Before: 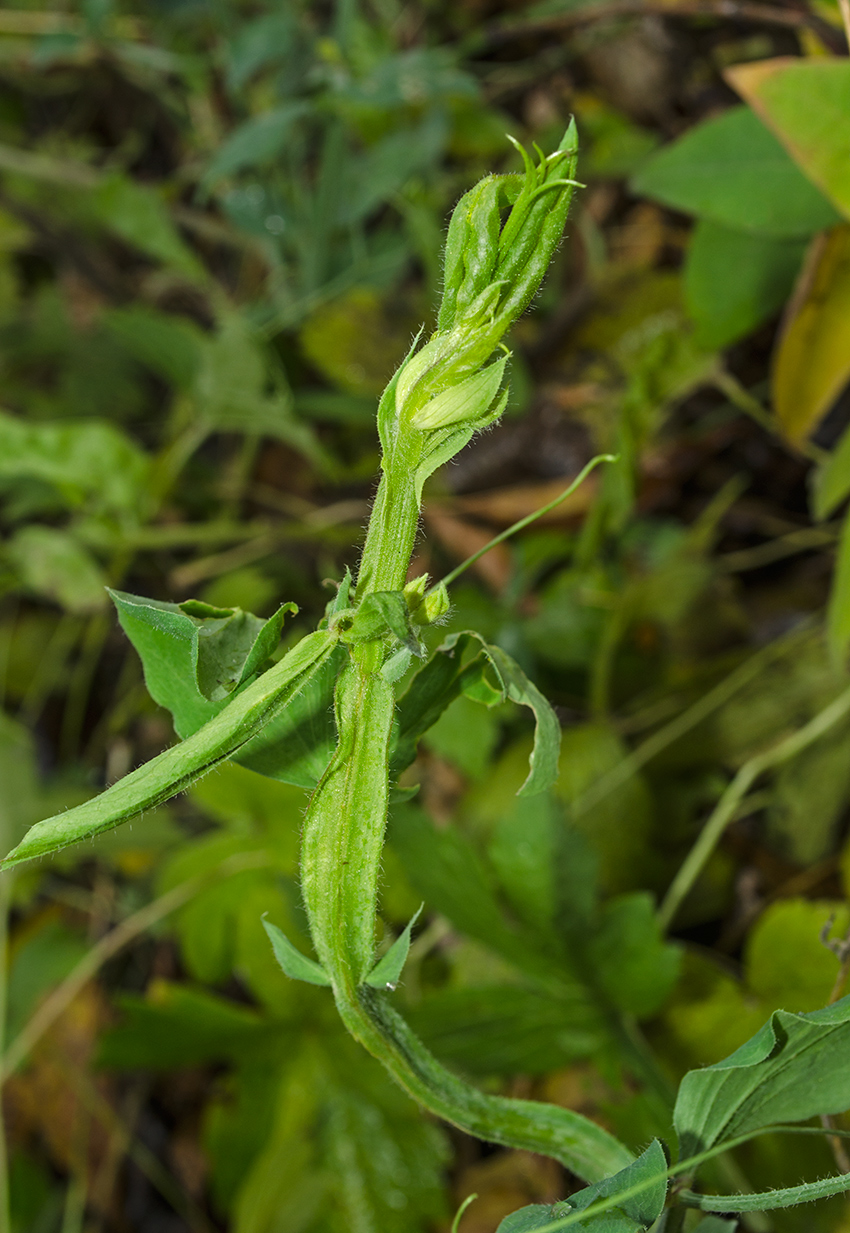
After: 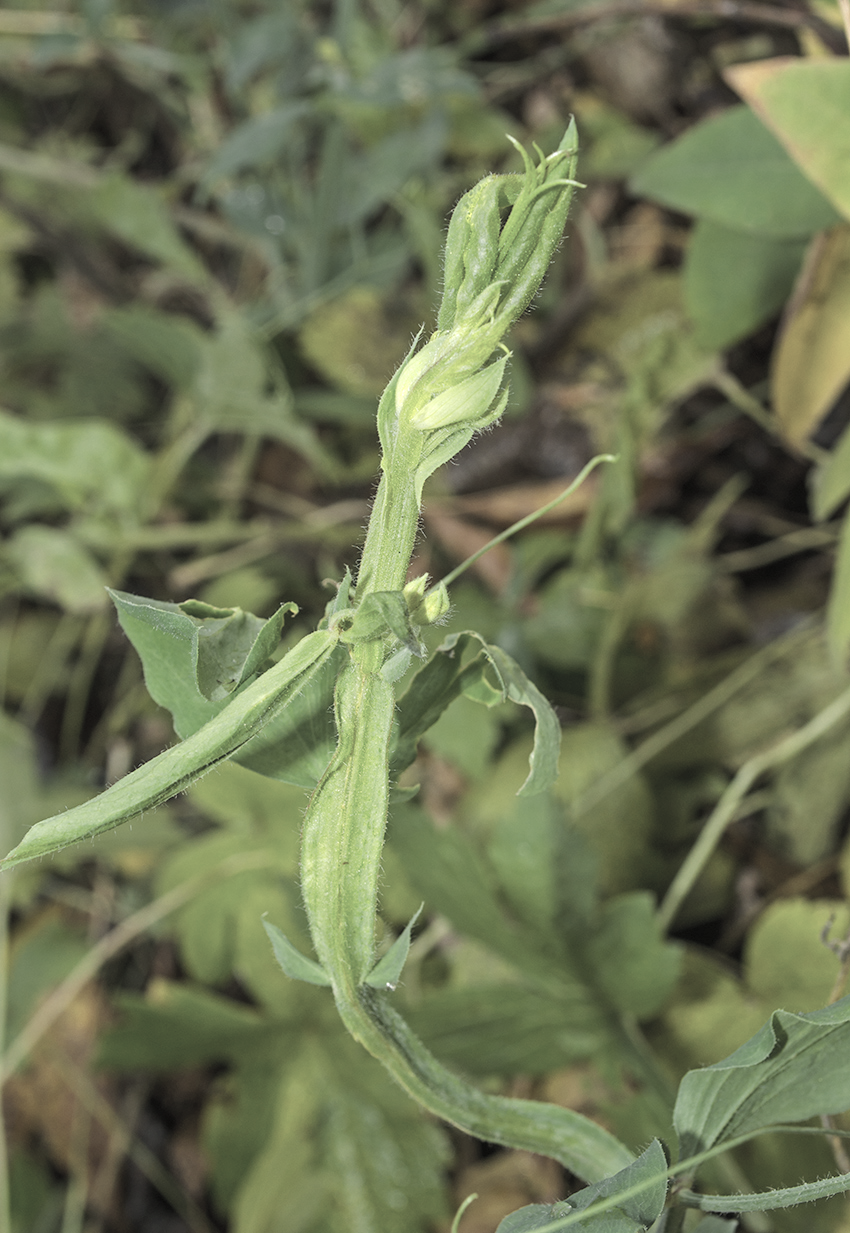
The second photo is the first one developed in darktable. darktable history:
color zones: curves: ch0 [(0, 0.485) (0.178, 0.476) (0.261, 0.623) (0.411, 0.403) (0.708, 0.603) (0.934, 0.412)]; ch1 [(0.003, 0.485) (0.149, 0.496) (0.229, 0.584) (0.326, 0.551) (0.484, 0.262) (0.757, 0.643)]
contrast brightness saturation: brightness 0.182, saturation -0.518
